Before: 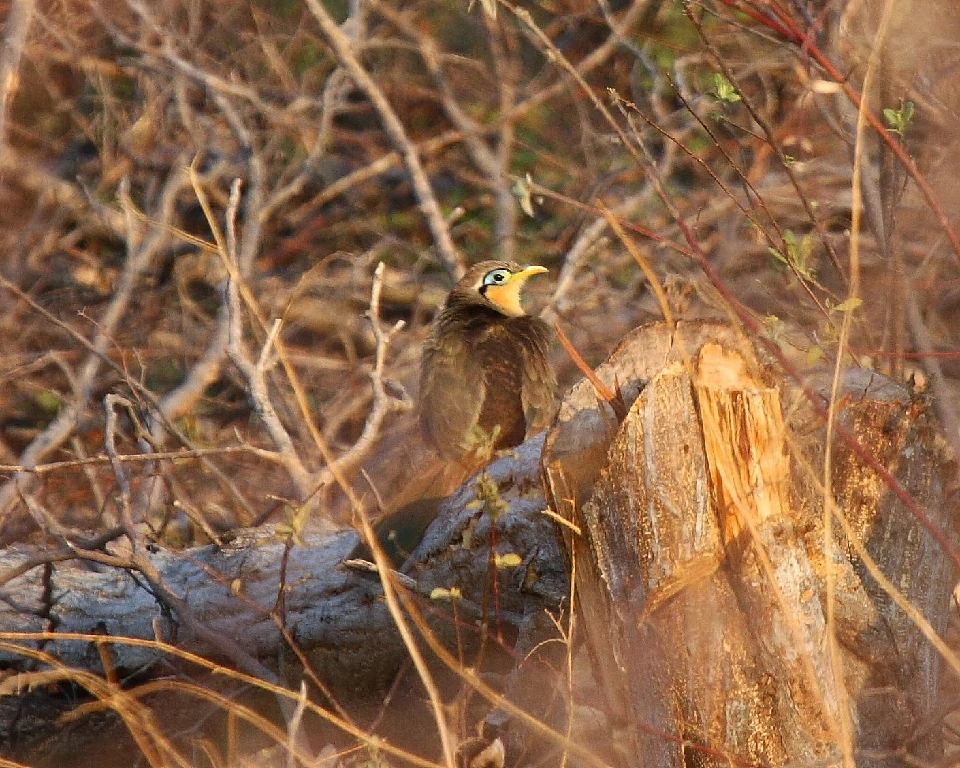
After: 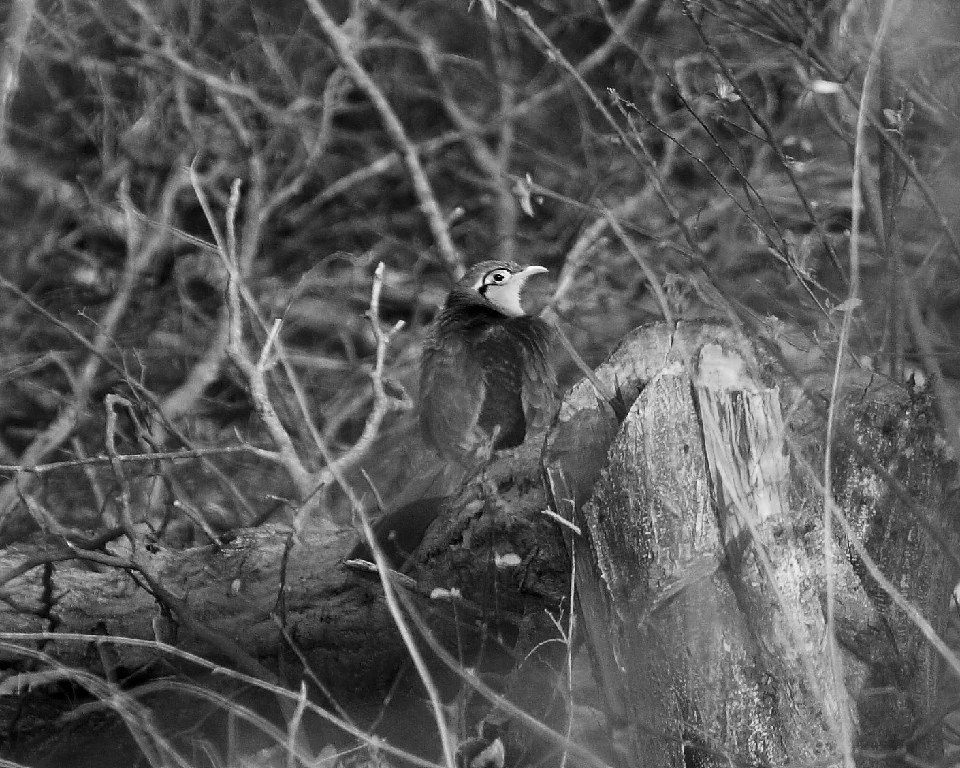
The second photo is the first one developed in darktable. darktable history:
monochrome: a 73.58, b 64.21
levels: levels [0.029, 0.545, 0.971]
